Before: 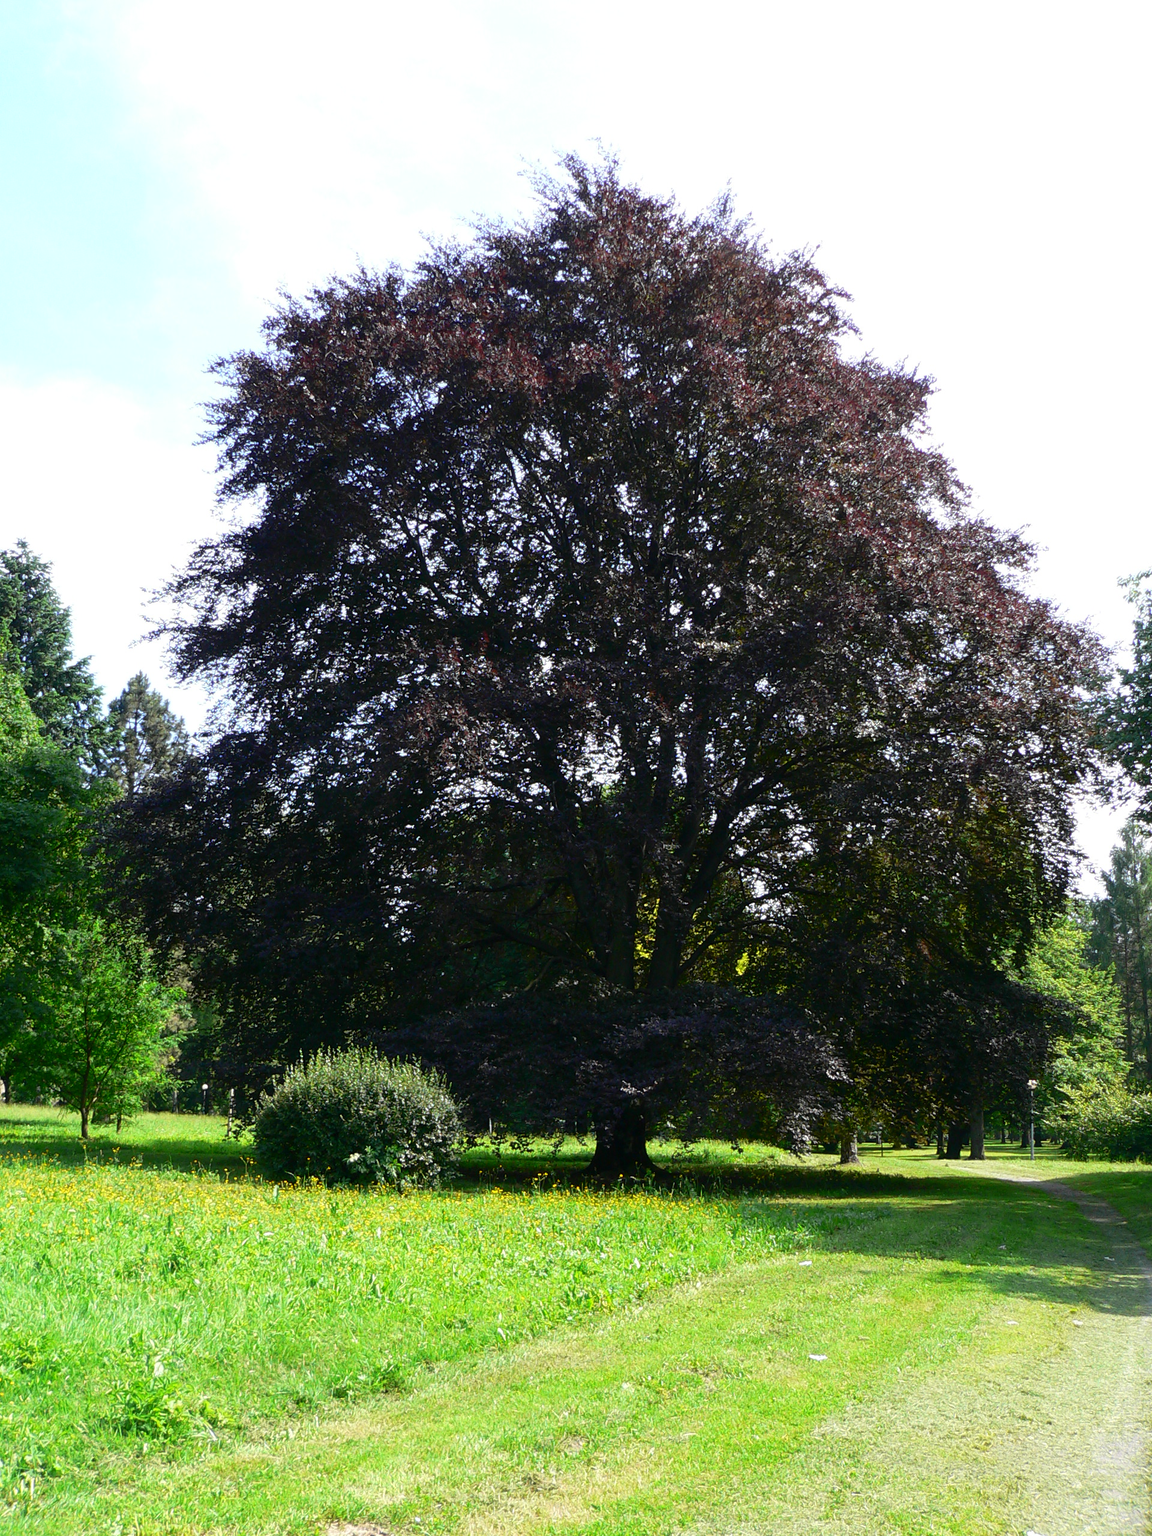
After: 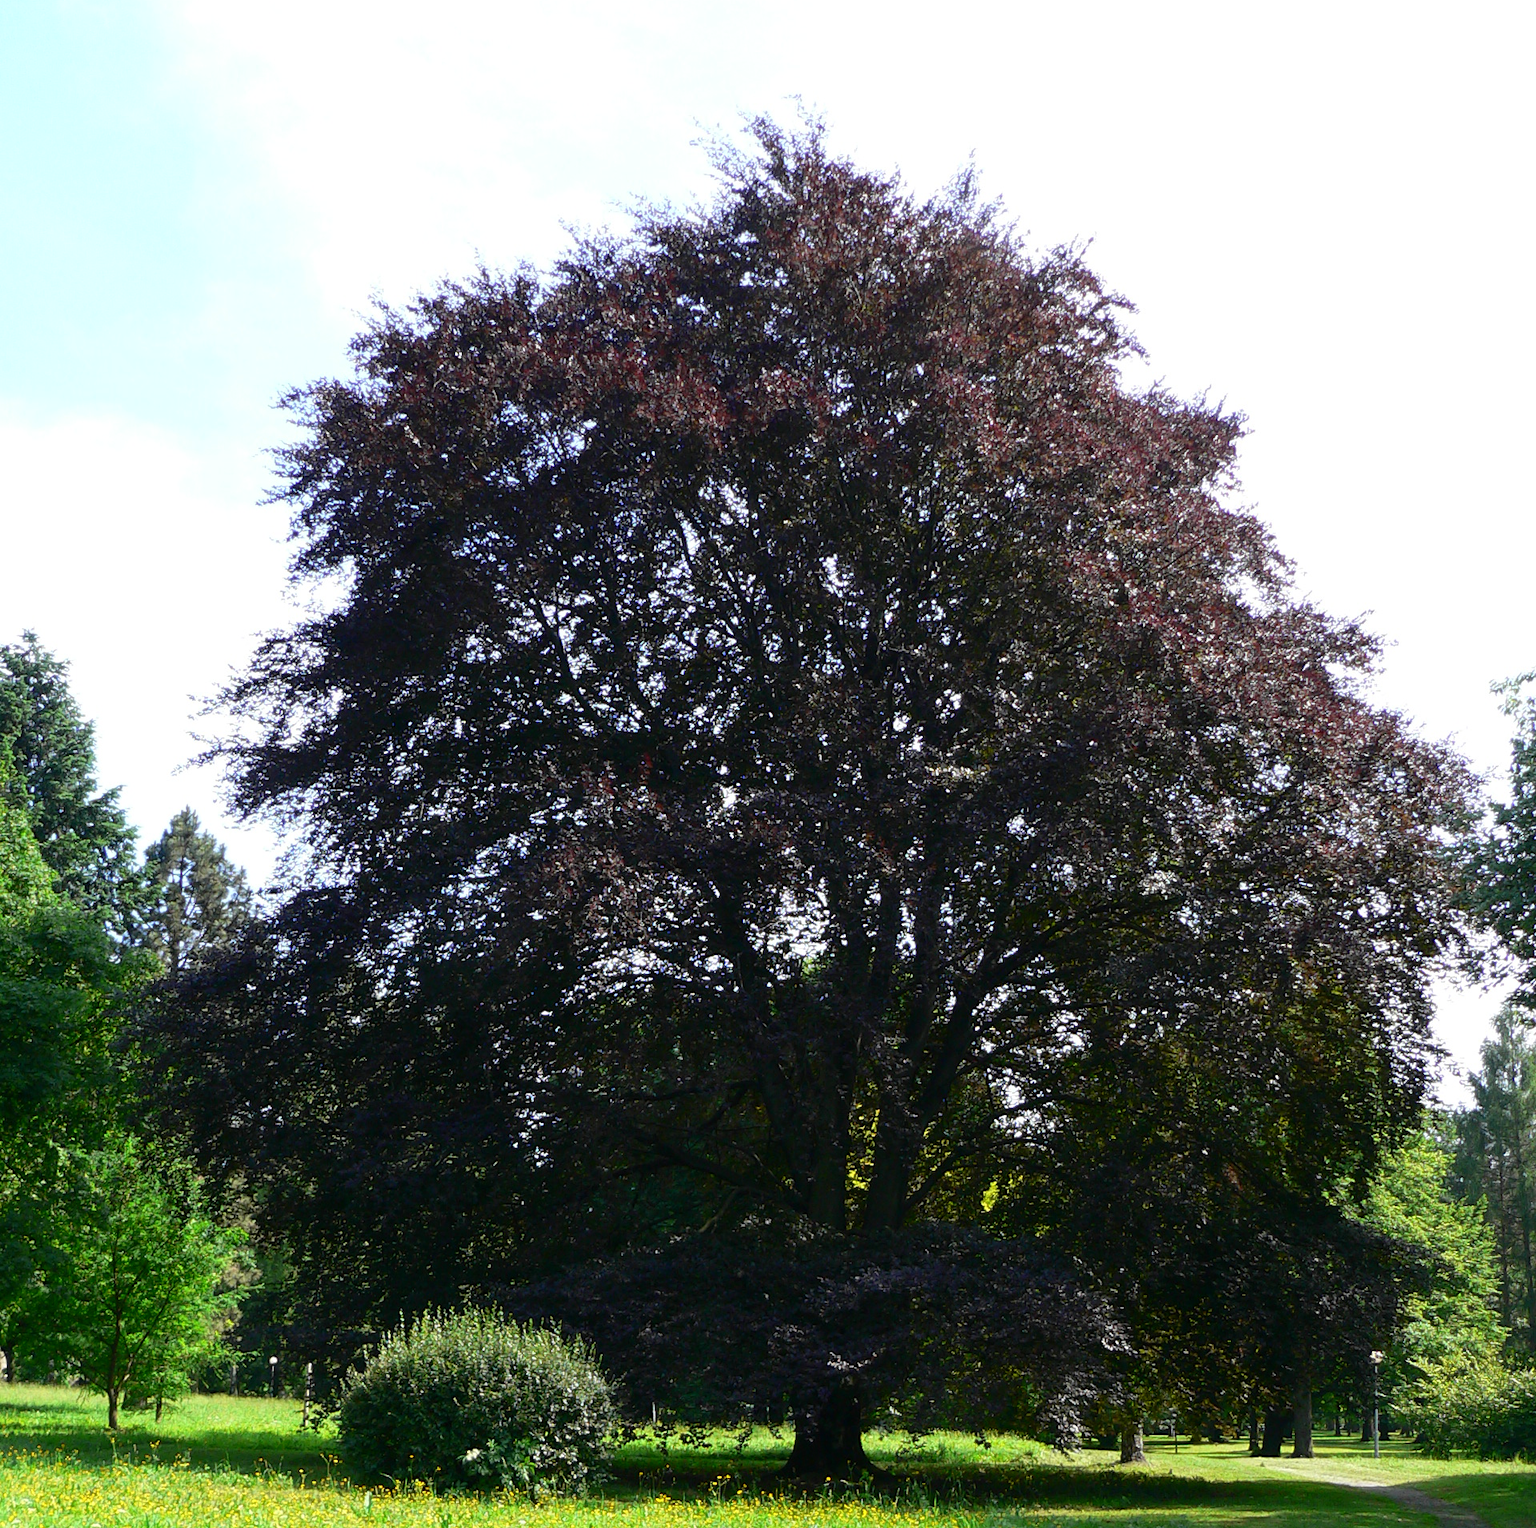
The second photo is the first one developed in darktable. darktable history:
crop: top 4.349%, bottom 21.002%
